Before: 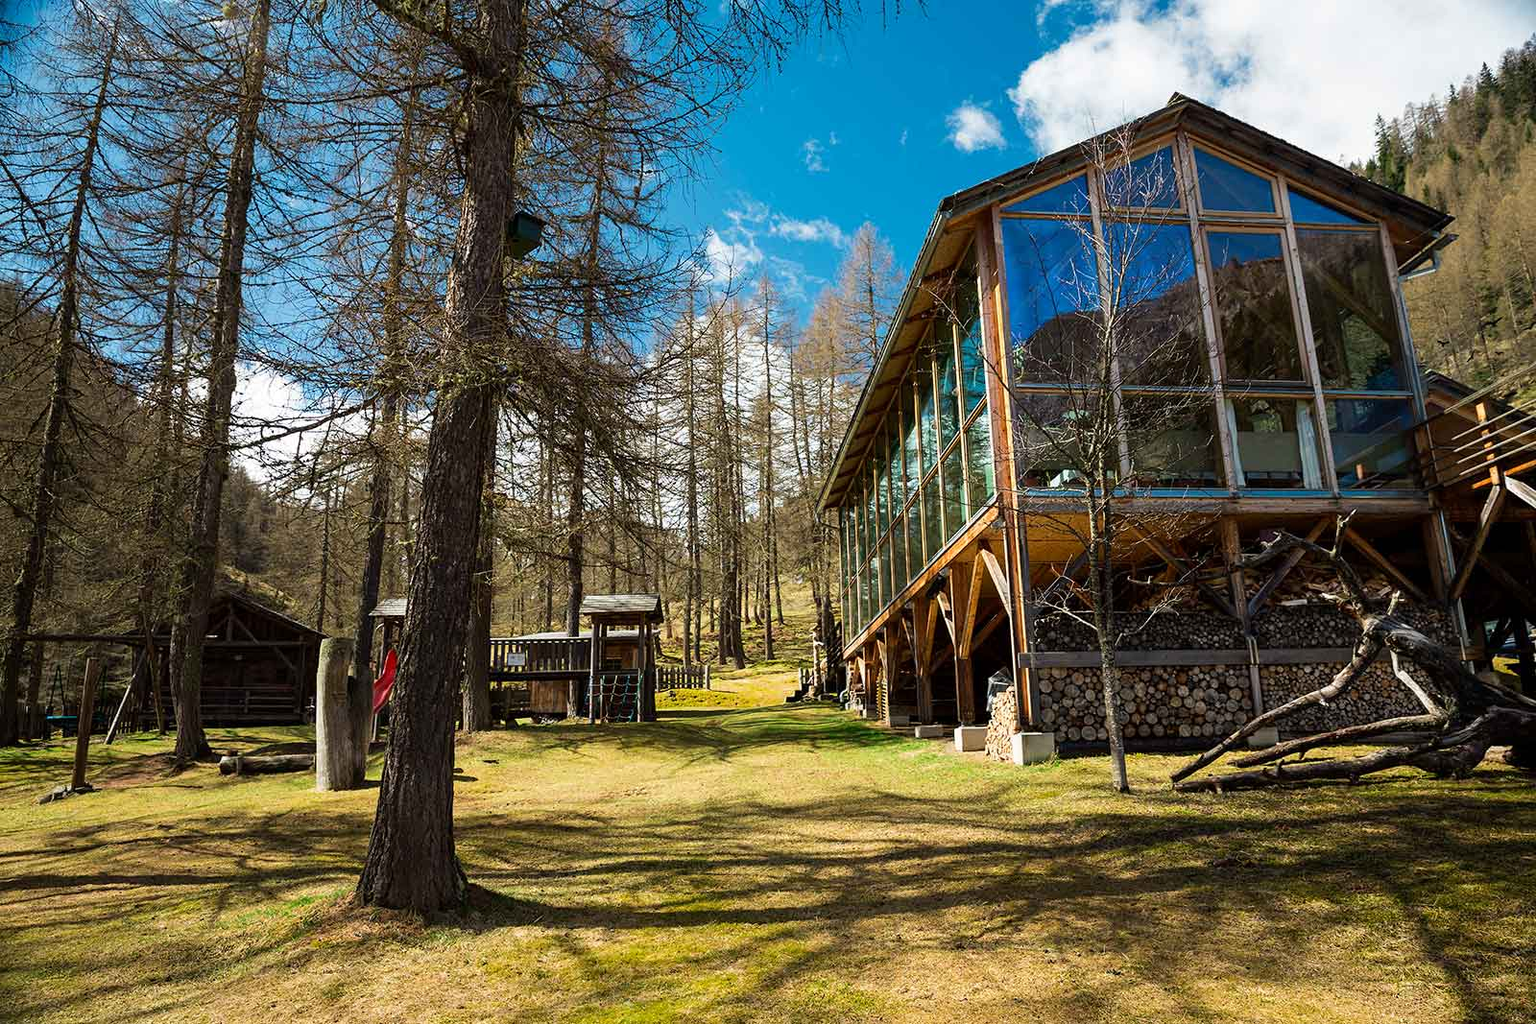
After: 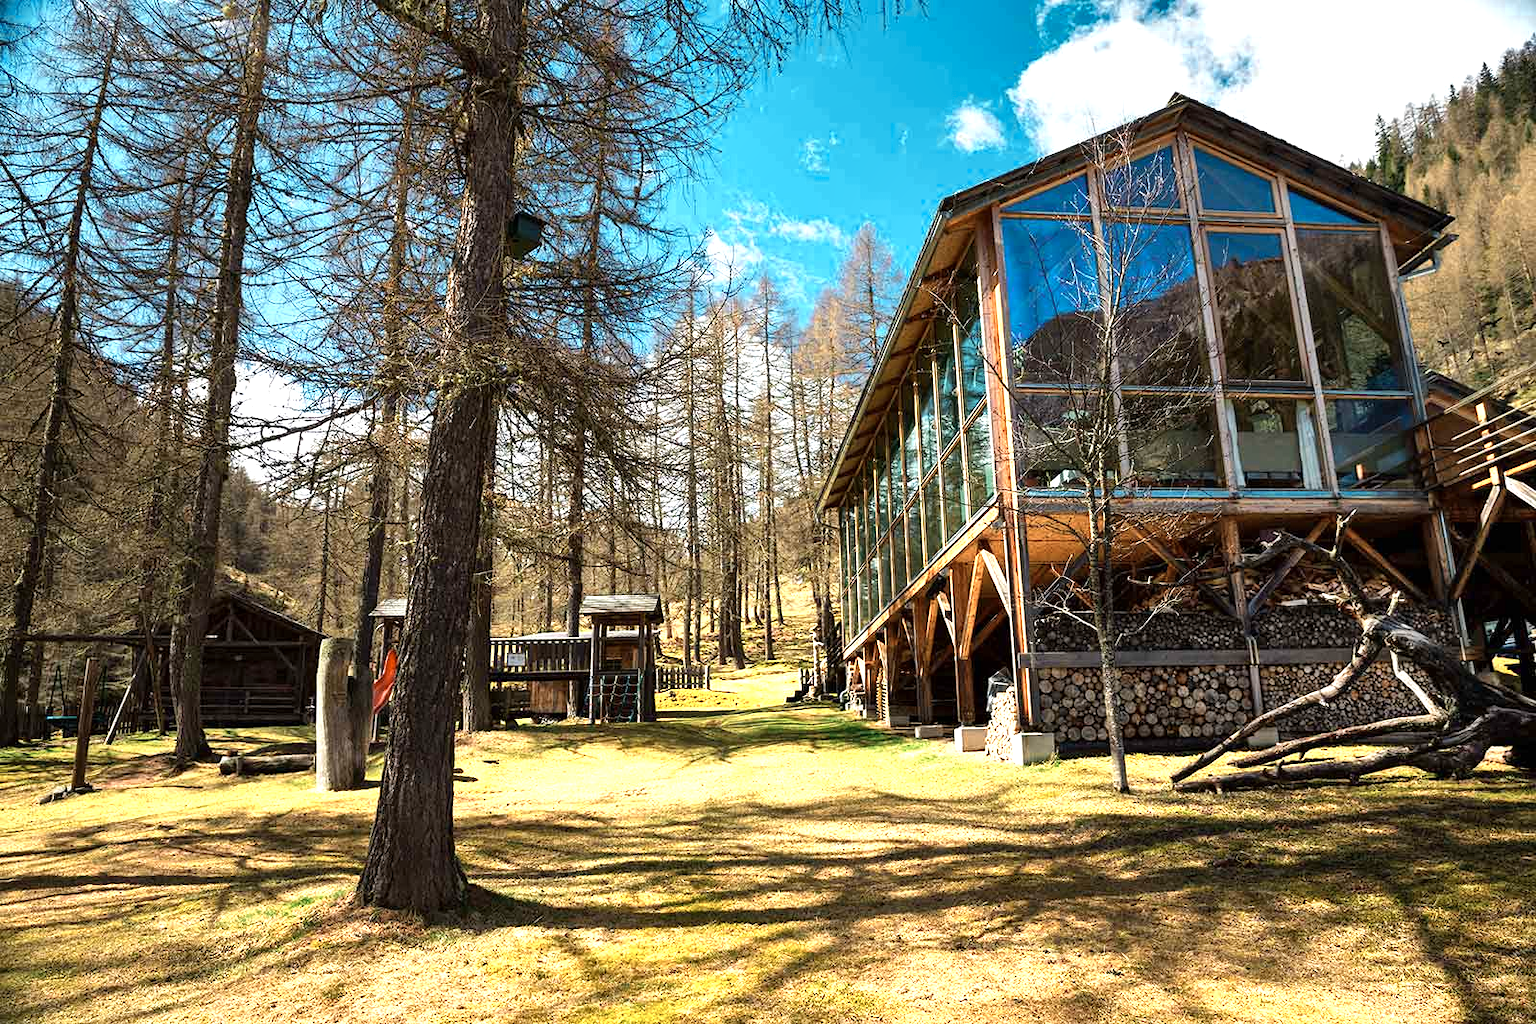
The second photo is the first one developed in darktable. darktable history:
shadows and highlights: shadows 43.71, white point adjustment -1.46, soften with gaussian
color zones: curves: ch0 [(0.018, 0.548) (0.197, 0.654) (0.425, 0.447) (0.605, 0.658) (0.732, 0.579)]; ch1 [(0.105, 0.531) (0.224, 0.531) (0.386, 0.39) (0.618, 0.456) (0.732, 0.456) (0.956, 0.421)]; ch2 [(0.039, 0.583) (0.215, 0.465) (0.399, 0.544) (0.465, 0.548) (0.614, 0.447) (0.724, 0.43) (0.882, 0.623) (0.956, 0.632)]
exposure: exposure 0.426 EV, compensate highlight preservation false
